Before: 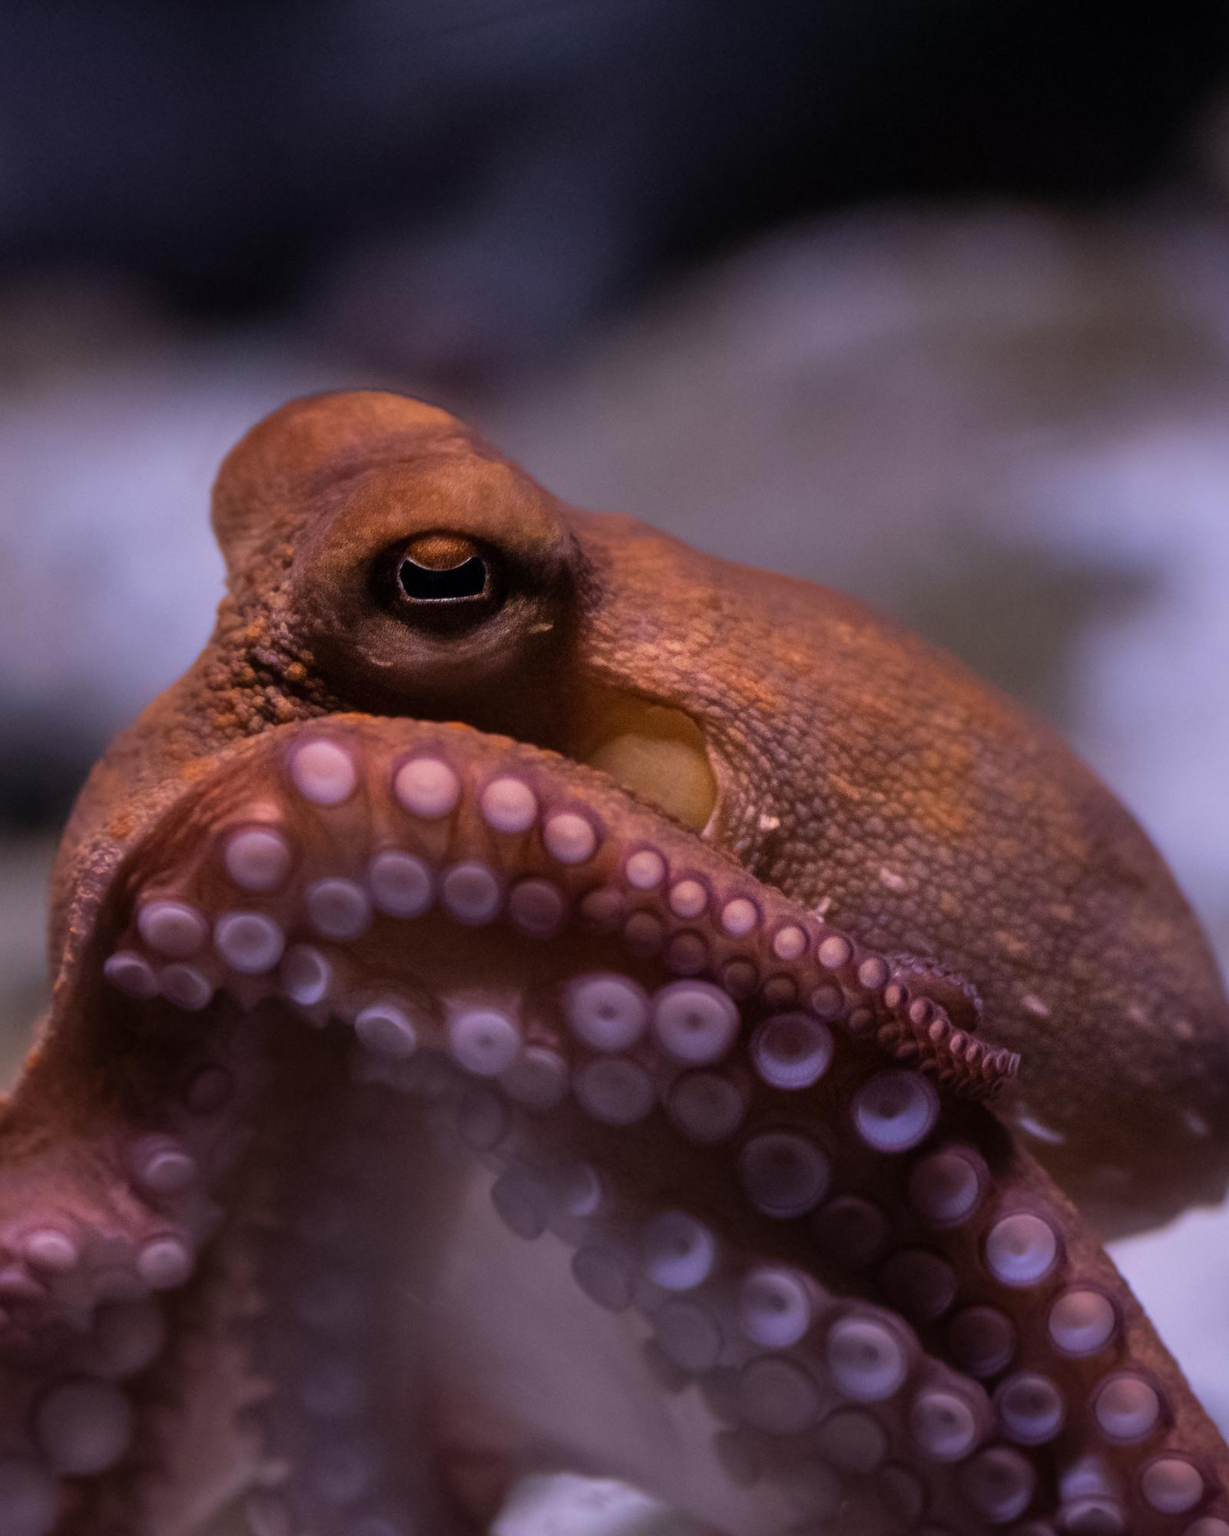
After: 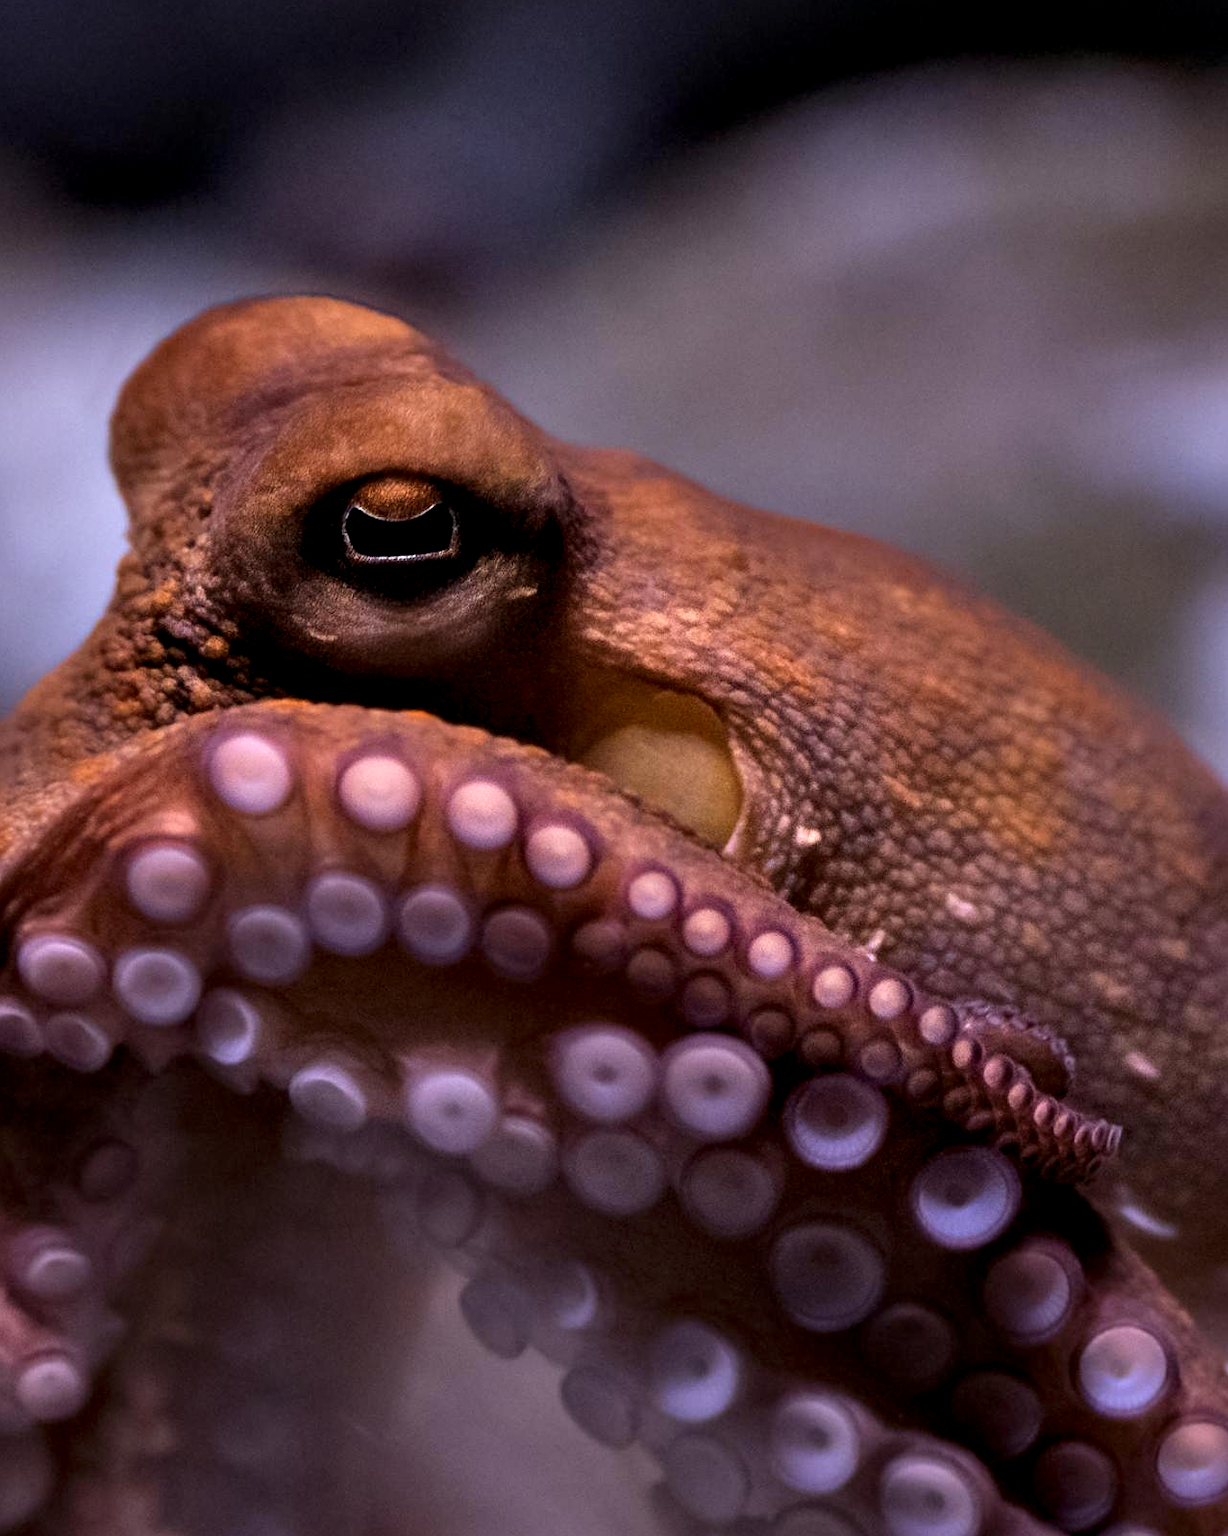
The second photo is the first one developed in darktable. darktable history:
tone equalizer: on, module defaults
contrast equalizer: octaves 7, y [[0.6 ×6], [0.55 ×6], [0 ×6], [0 ×6], [0 ×6]]
sharpen: amount 0.2
crop and rotate: left 10.071%, top 10.071%, right 10.02%, bottom 10.02%
